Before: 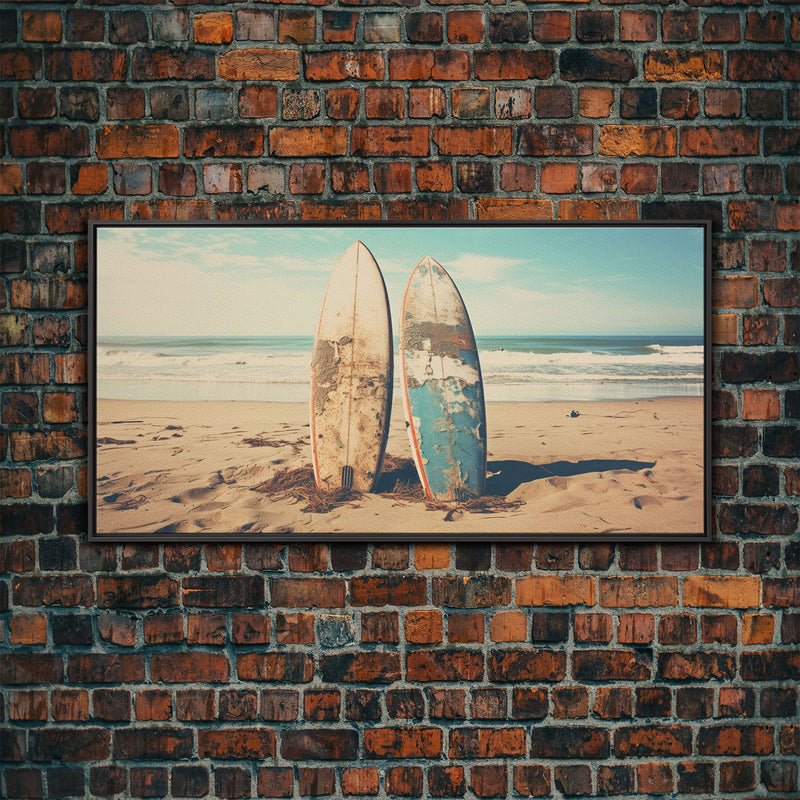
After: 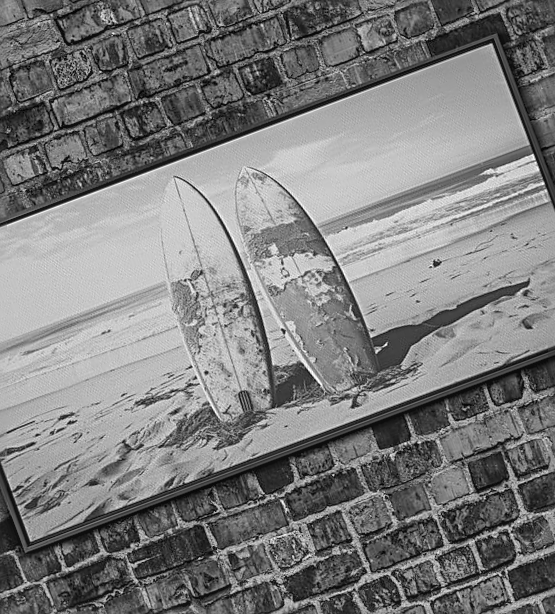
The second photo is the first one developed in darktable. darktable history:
crop and rotate: angle 20.49°, left 6.955%, right 3.73%, bottom 1.09%
sharpen: radius 2.582, amount 0.69
contrast brightness saturation: contrast -0.114
shadows and highlights: shadows 73.75, highlights -25.09, soften with gaussian
local contrast: on, module defaults
color calibration: output gray [0.714, 0.278, 0, 0], illuminant custom, x 0.392, y 0.392, temperature 3856.44 K
